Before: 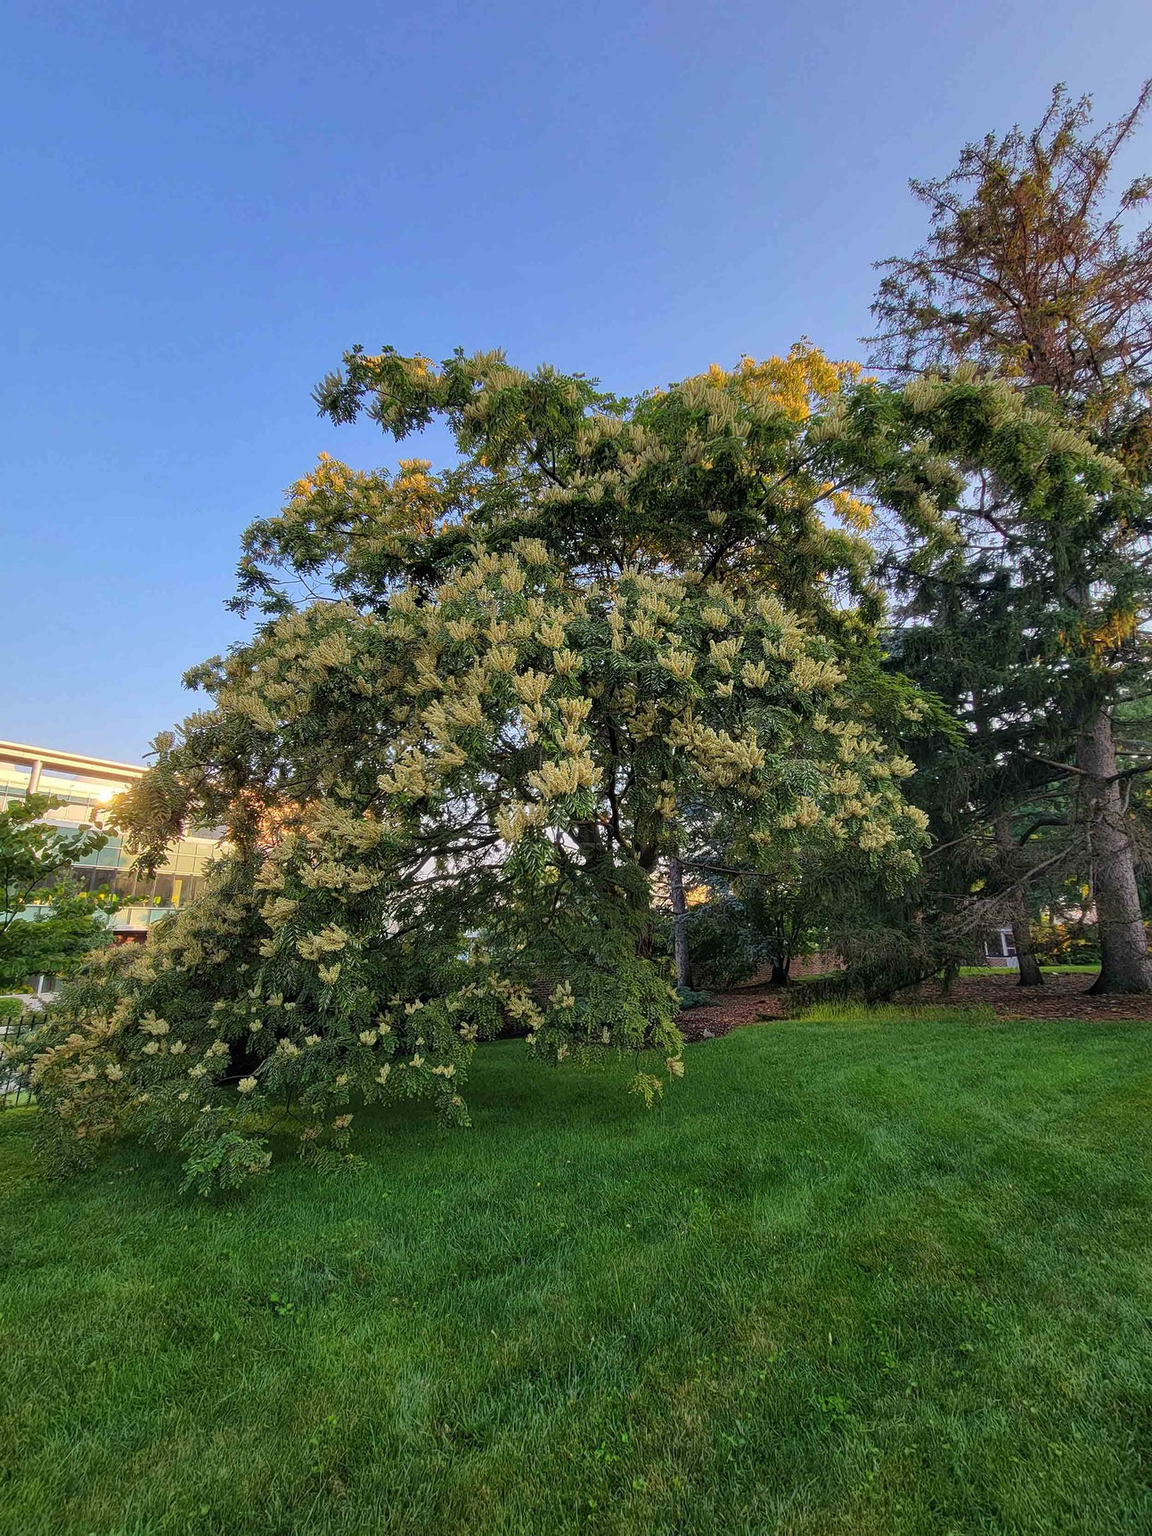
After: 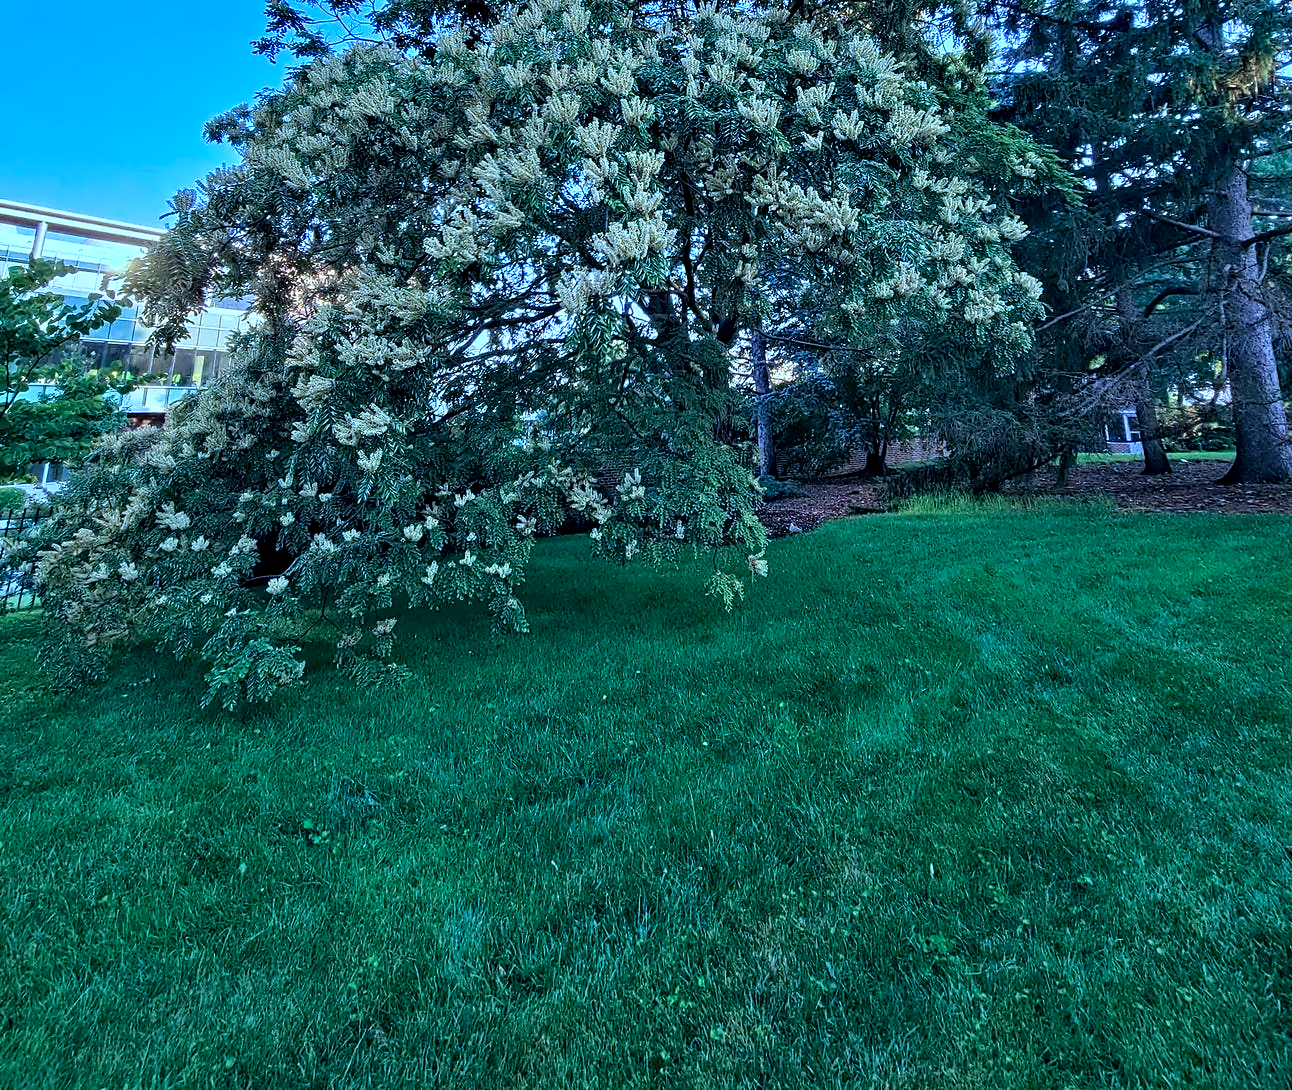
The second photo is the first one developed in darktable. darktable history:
contrast equalizer: y [[0.5, 0.542, 0.583, 0.625, 0.667, 0.708], [0.5 ×6], [0.5 ×6], [0, 0.033, 0.067, 0.1, 0.133, 0.167], [0, 0.05, 0.1, 0.15, 0.2, 0.25]]
crop and rotate: top 36.736%
color calibration: illuminant as shot in camera, x 0.462, y 0.417, temperature 2676.27 K
